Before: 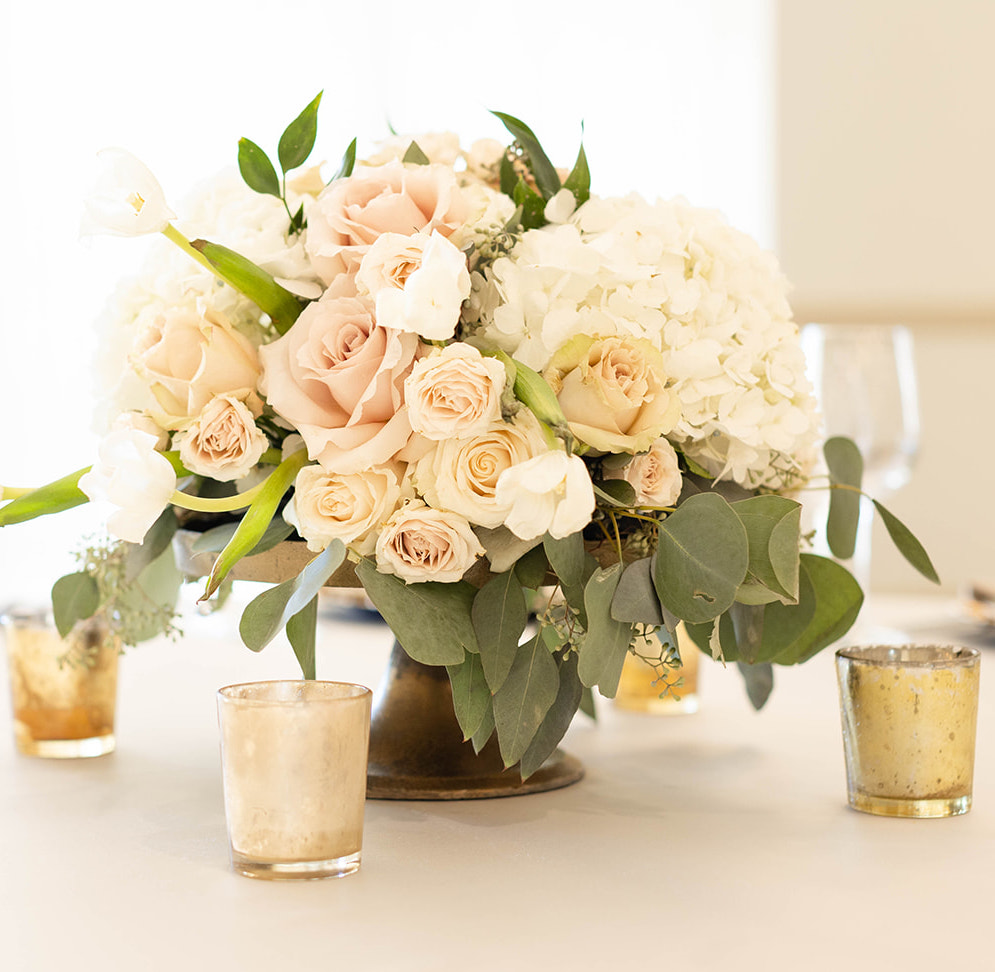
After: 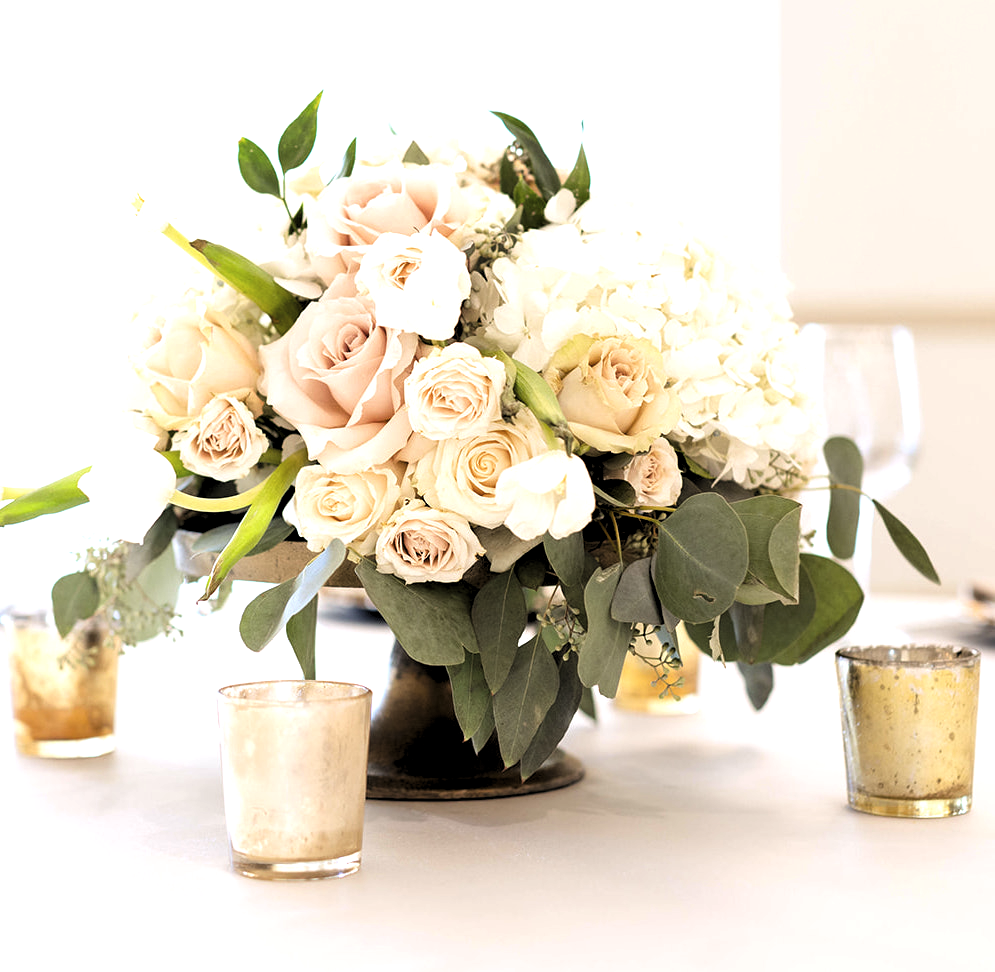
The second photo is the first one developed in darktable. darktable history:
color calibration: illuminant as shot in camera, x 0.358, y 0.373, temperature 4628.91 K
levels: levels [0.182, 0.542, 0.902]
